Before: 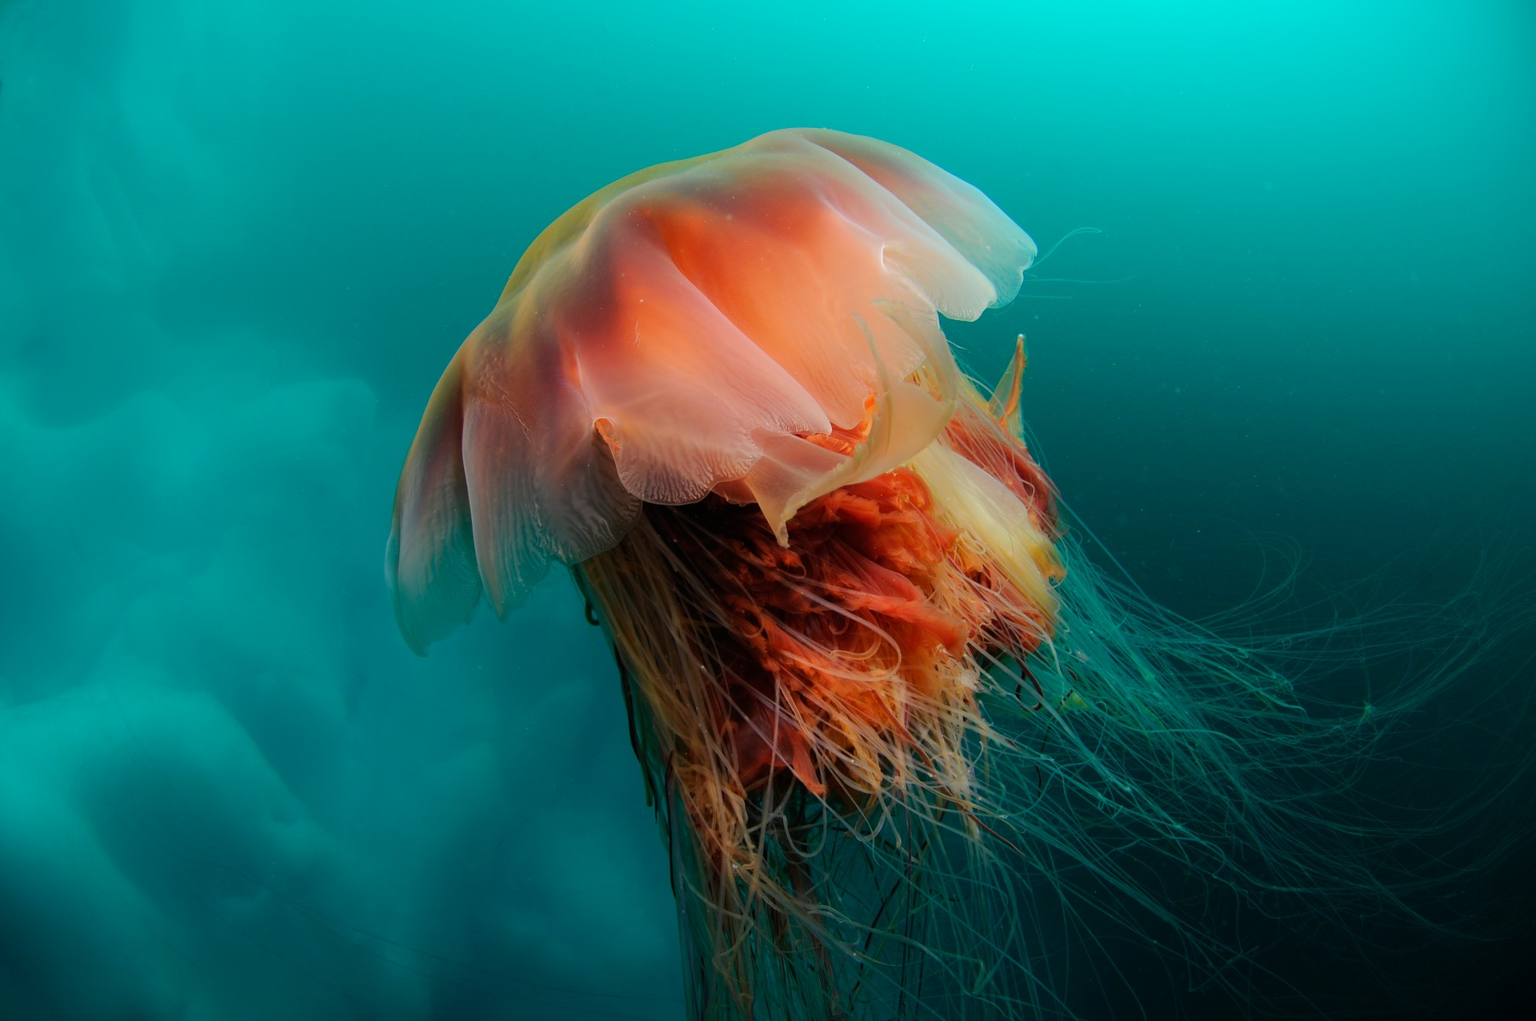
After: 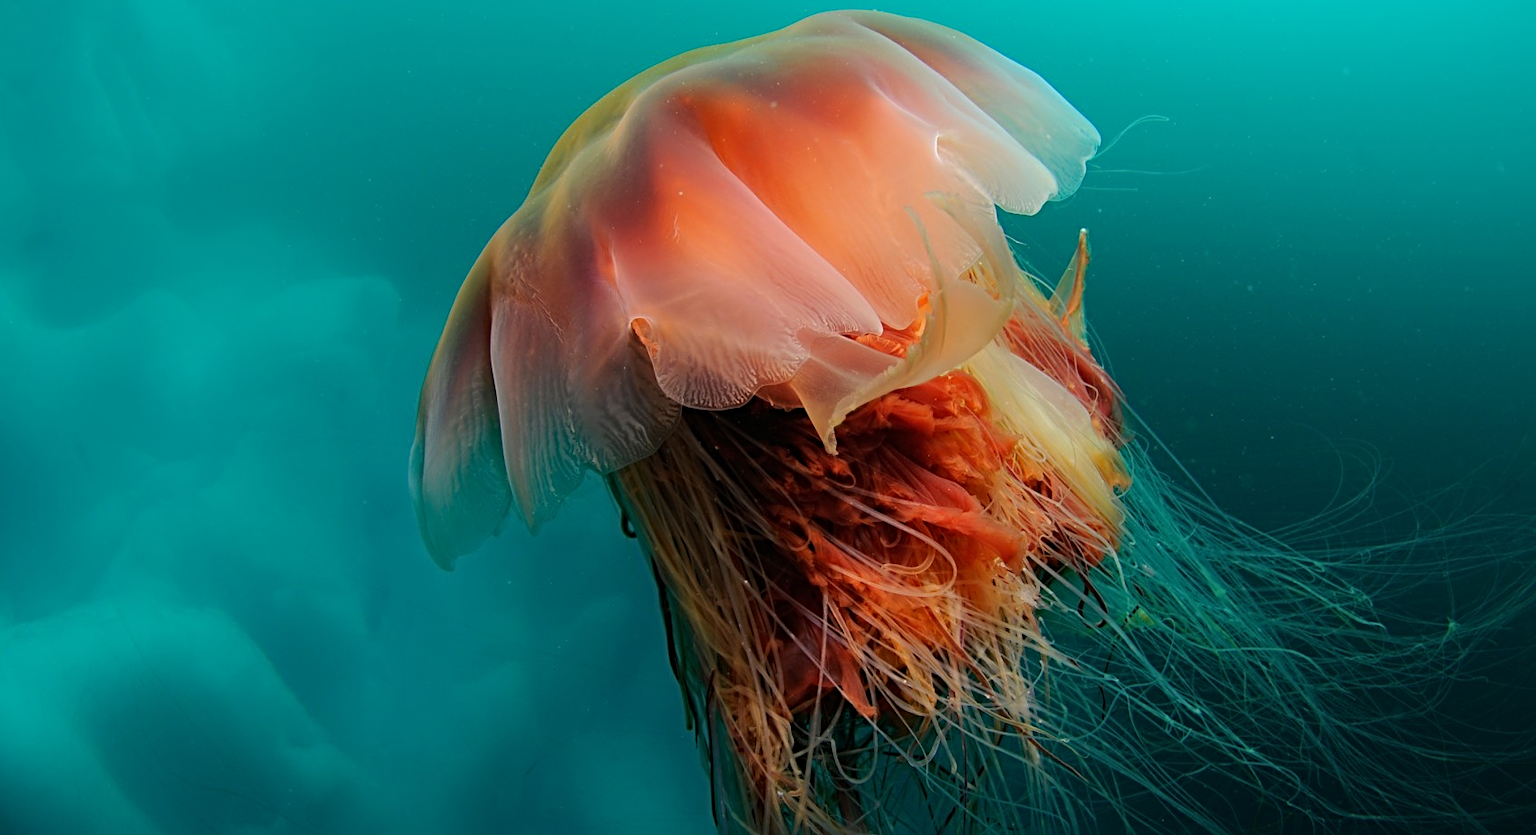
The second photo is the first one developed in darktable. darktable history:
sharpen: radius 4
crop and rotate: angle 0.03°, top 11.643%, right 5.651%, bottom 11.189%
